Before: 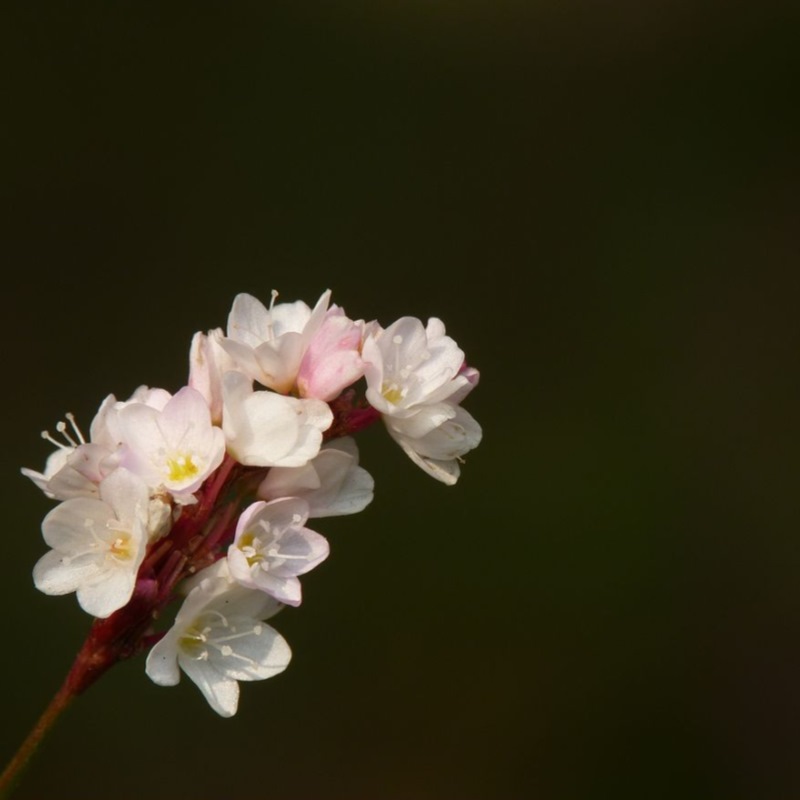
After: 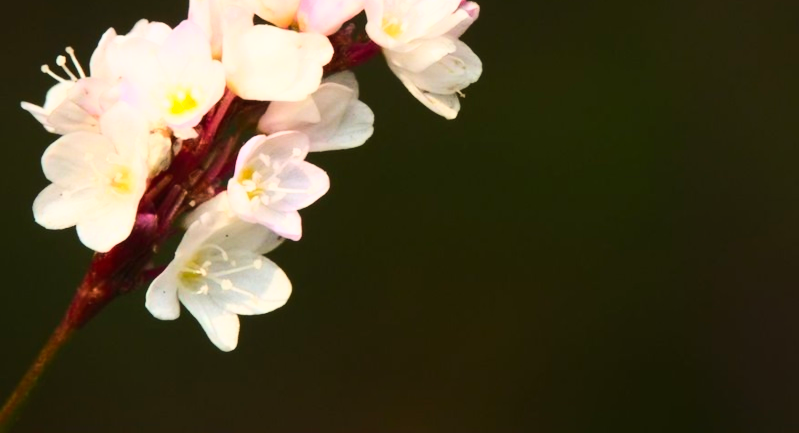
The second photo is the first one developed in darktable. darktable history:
tone equalizer: on, module defaults
crop and rotate: top 45.782%, right 0.085%
base curve: curves: ch0 [(0, 0) (0.032, 0.037) (0.105, 0.228) (0.435, 0.76) (0.856, 0.983) (1, 1)]
contrast brightness saturation: contrast 0.202, brightness 0.157, saturation 0.225
